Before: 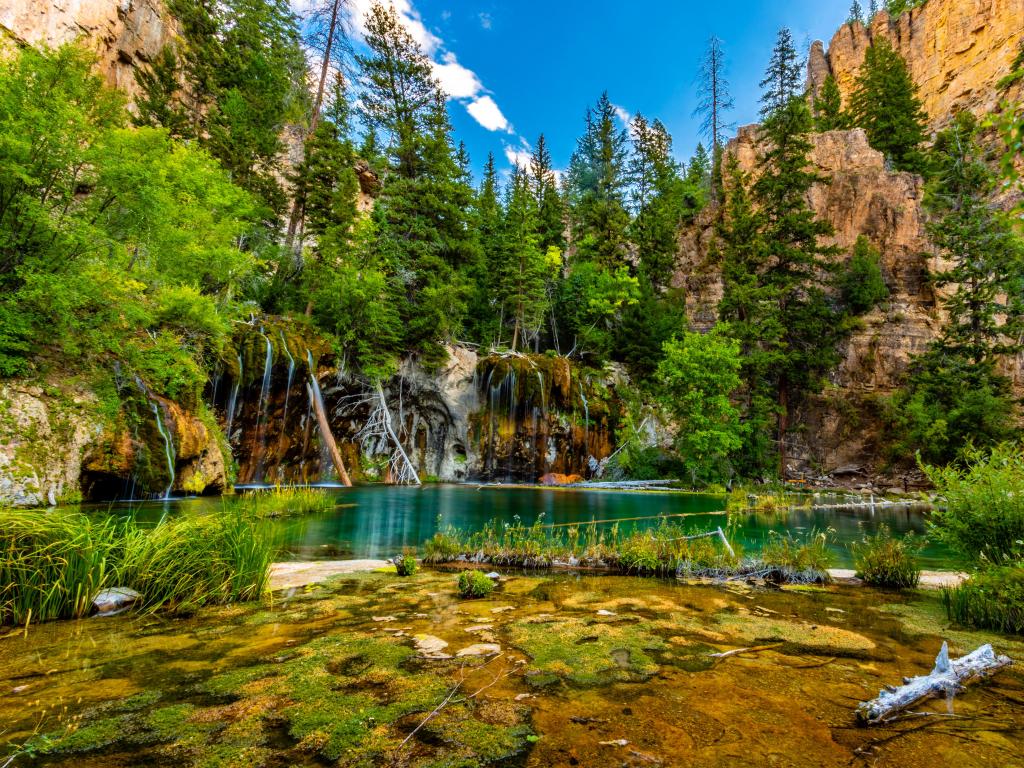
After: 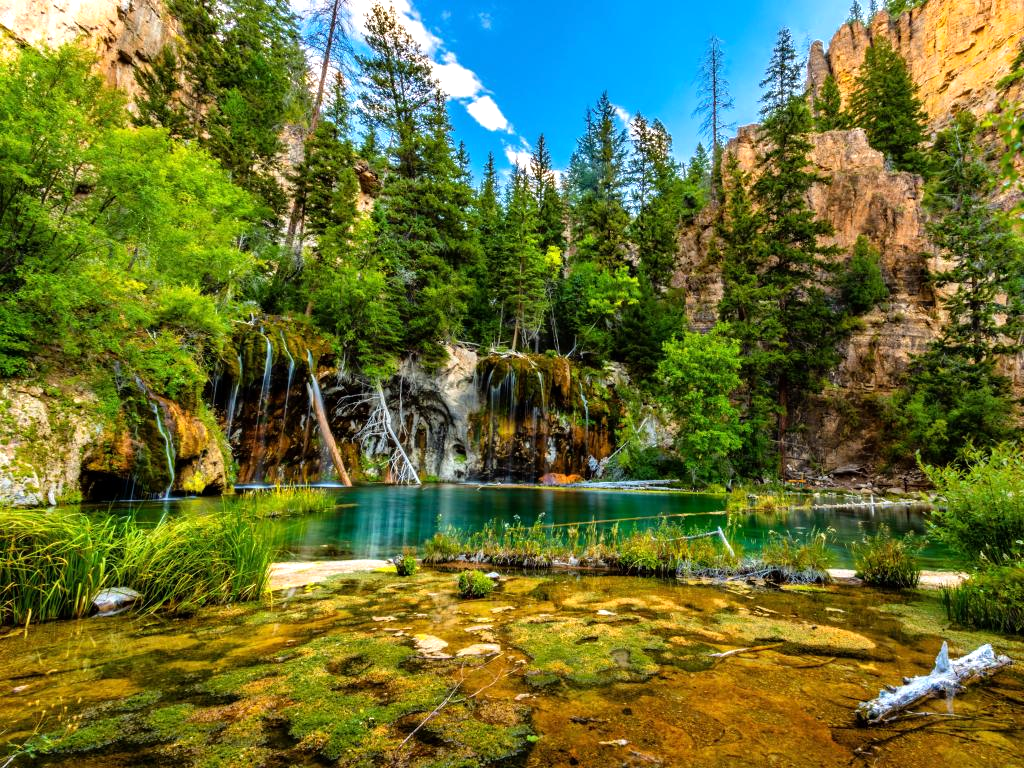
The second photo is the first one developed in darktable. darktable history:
tone equalizer: -8 EV -0.421 EV, -7 EV -0.39 EV, -6 EV -0.323 EV, -5 EV -0.223 EV, -3 EV 0.209 EV, -2 EV 0.343 EV, -1 EV 0.377 EV, +0 EV 0.429 EV
